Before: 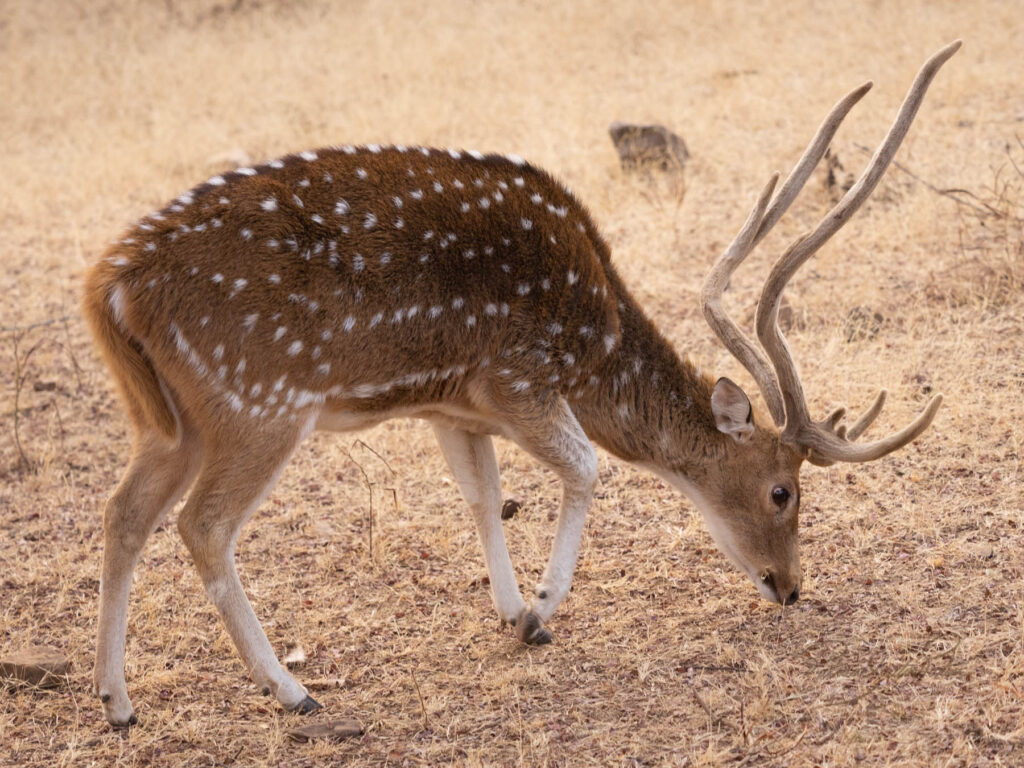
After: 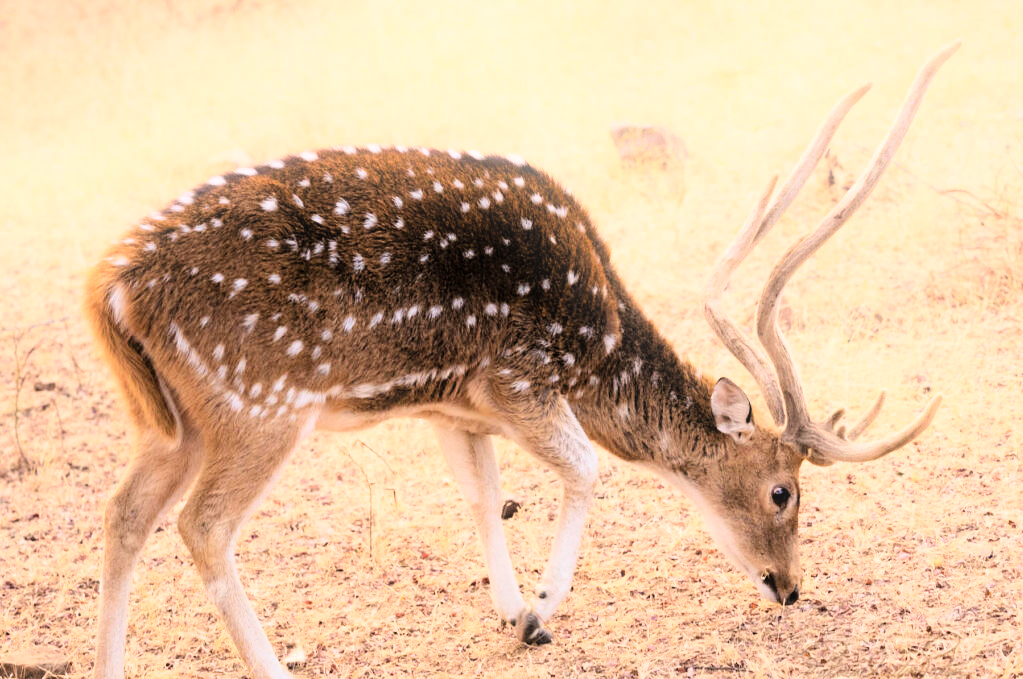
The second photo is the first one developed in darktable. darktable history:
crop and rotate: top 0%, bottom 11.49%
bloom: size 9%, threshold 100%, strength 7%
tone curve: curves: ch0 [(0, 0) (0.004, 0) (0.133, 0.071) (0.325, 0.456) (0.832, 0.957) (1, 1)], color space Lab, linked channels, preserve colors none
